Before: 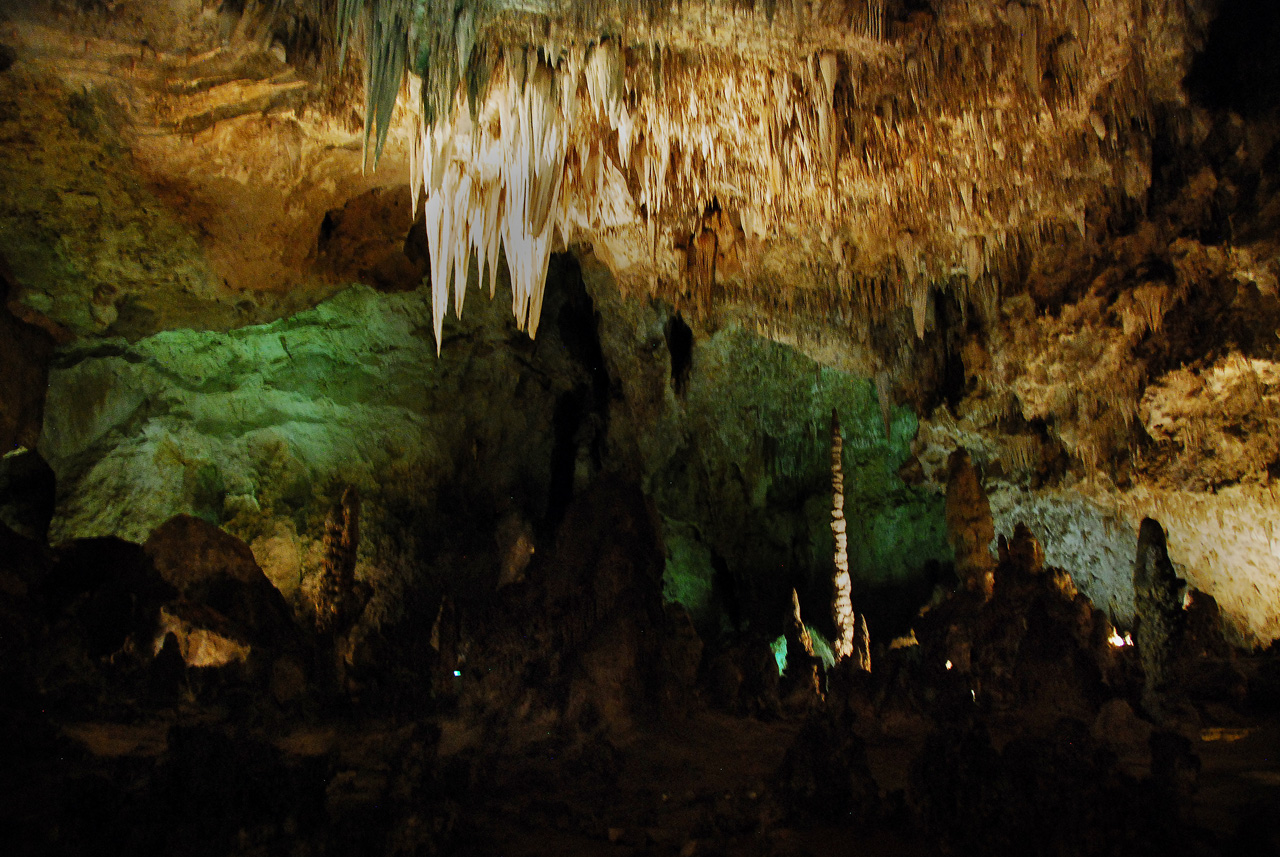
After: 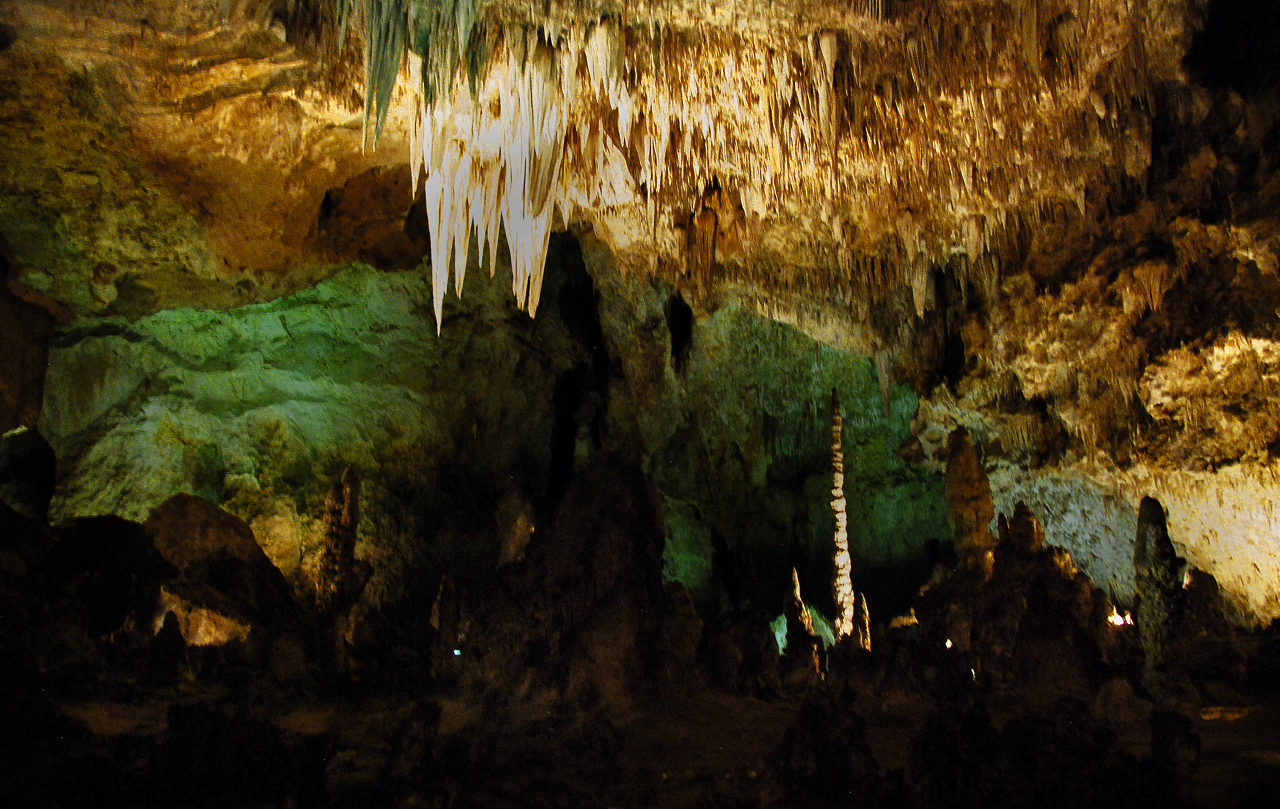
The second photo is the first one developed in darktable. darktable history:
crop and rotate: top 2.479%, bottom 3.018%
color zones: curves: ch0 [(0, 0.485) (0.178, 0.476) (0.261, 0.623) (0.411, 0.403) (0.708, 0.603) (0.934, 0.412)]; ch1 [(0.003, 0.485) (0.149, 0.496) (0.229, 0.584) (0.326, 0.551) (0.484, 0.262) (0.757, 0.643)]
